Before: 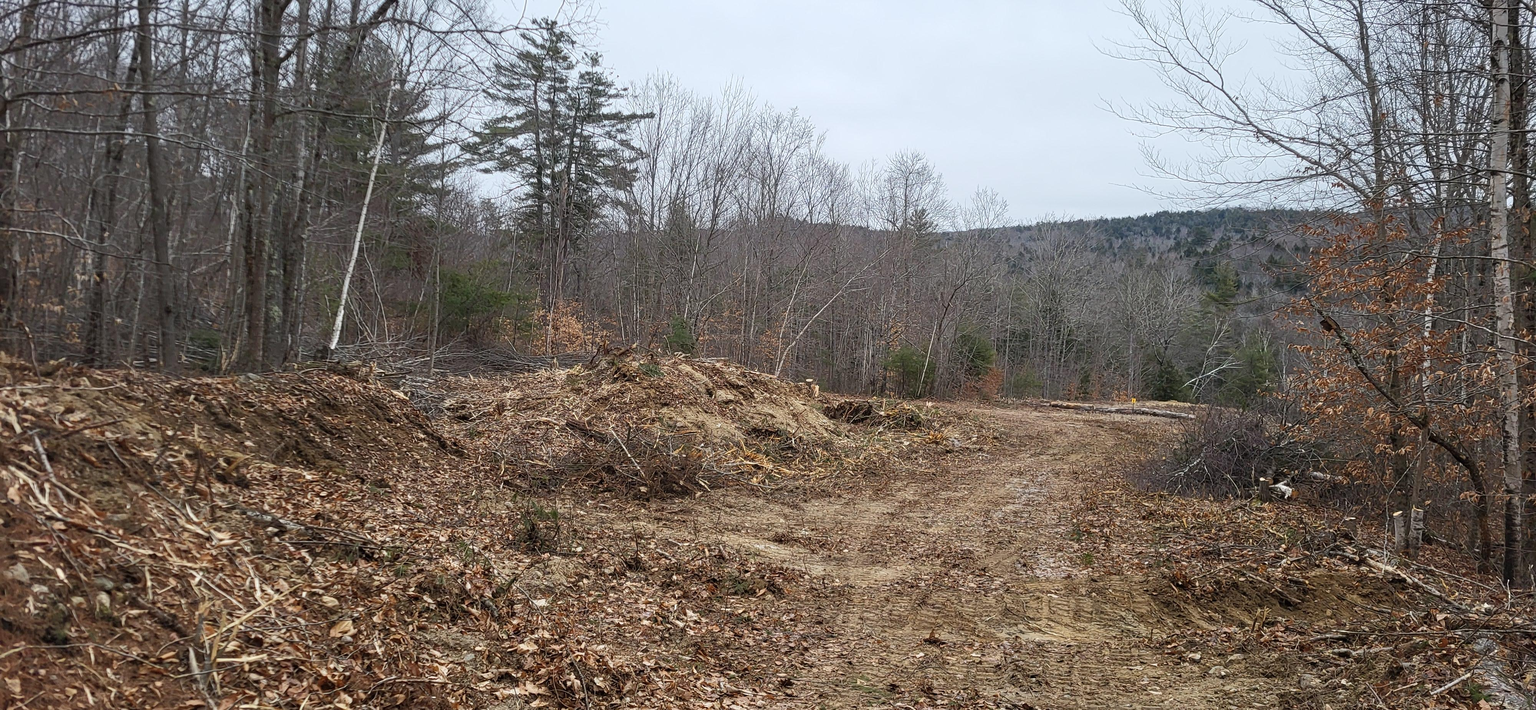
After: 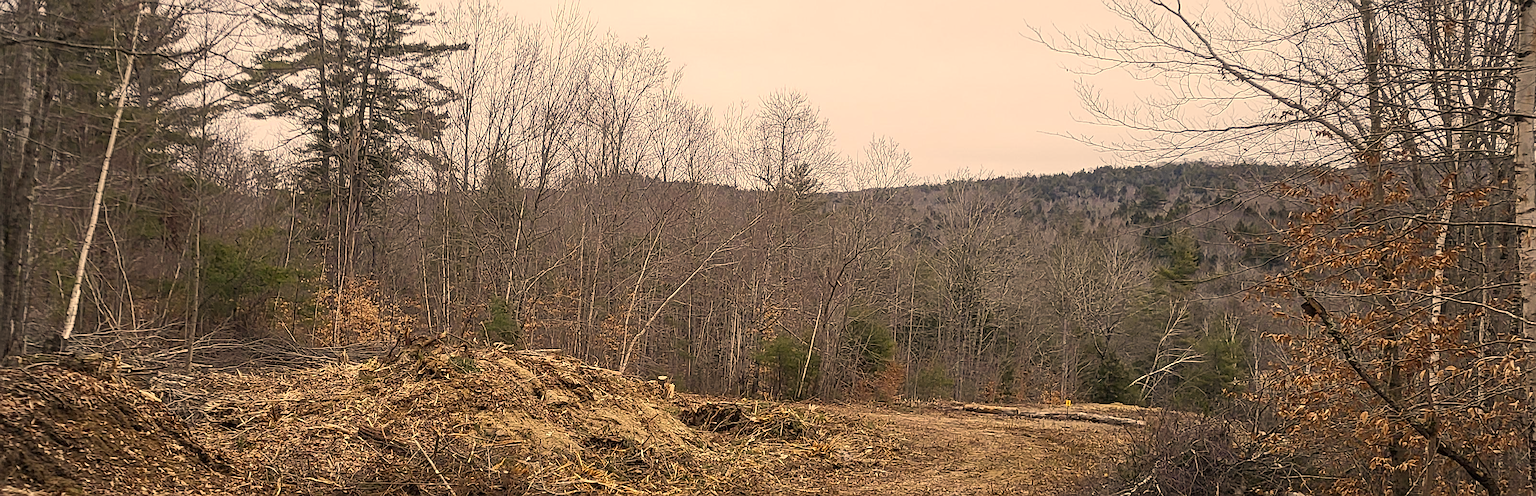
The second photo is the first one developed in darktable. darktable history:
crop: left 18.249%, top 11.089%, right 1.776%, bottom 32.95%
color correction: highlights a* 14.85, highlights b* 32.26
sharpen: on, module defaults
color zones: curves: ch1 [(0, 0.469) (0.01, 0.469) (0.12, 0.446) (0.248, 0.469) (0.5, 0.5) (0.748, 0.5) (0.99, 0.469) (1, 0.469)]
vignetting: fall-off start 92.06%, brightness -0.28, center (0.039, -0.097)
